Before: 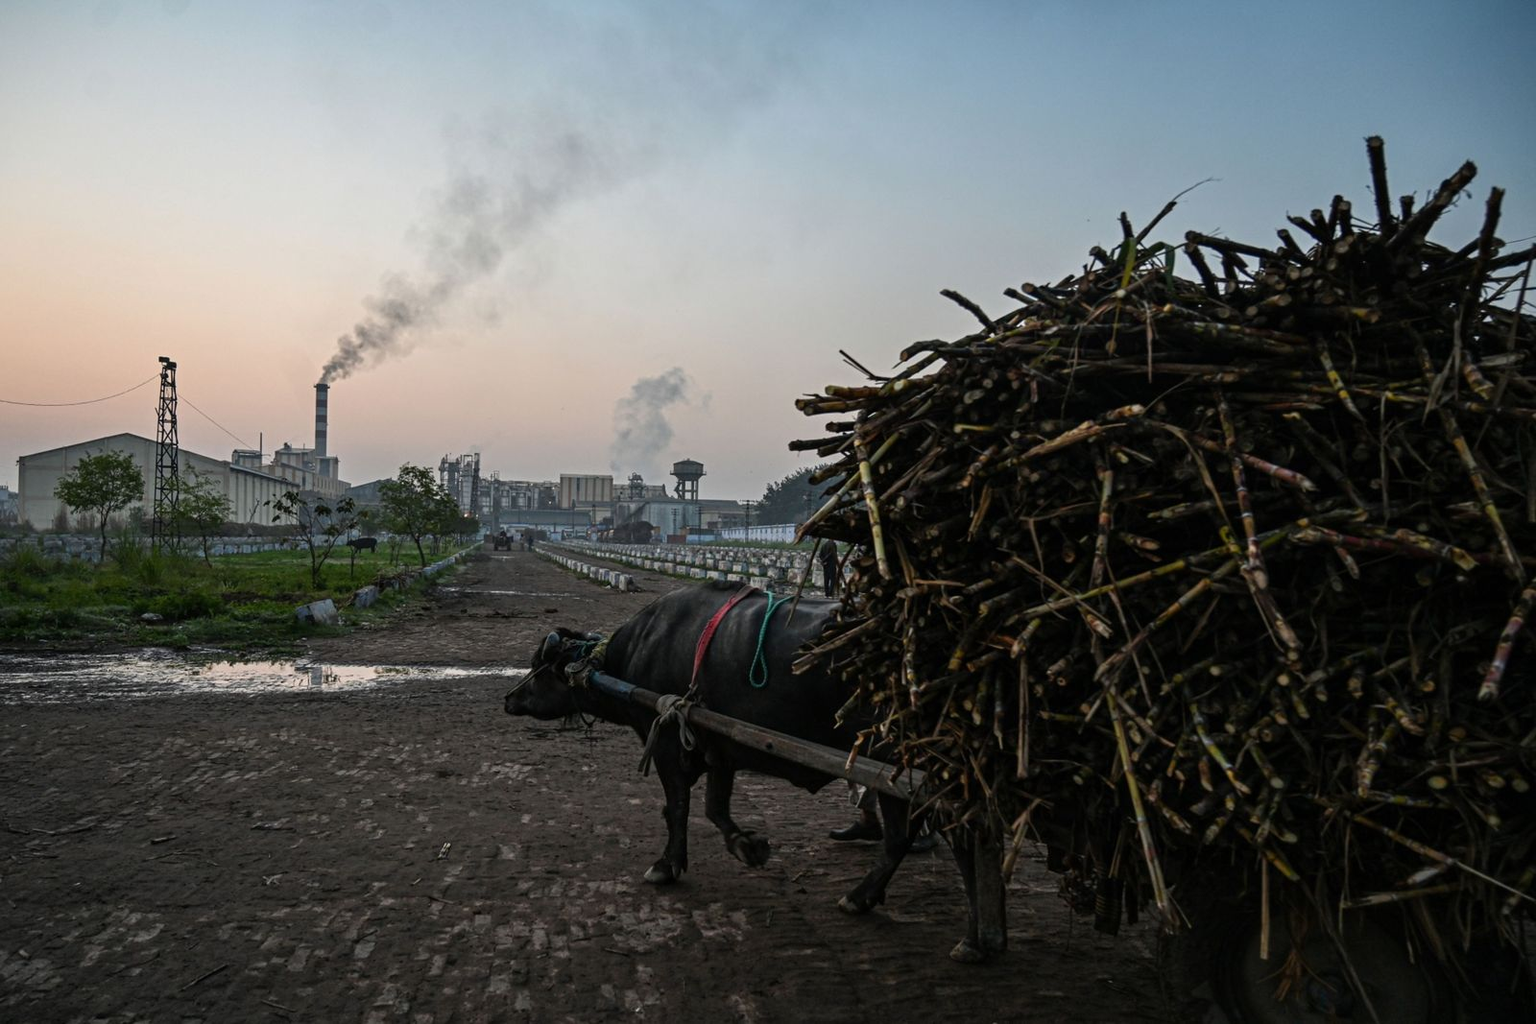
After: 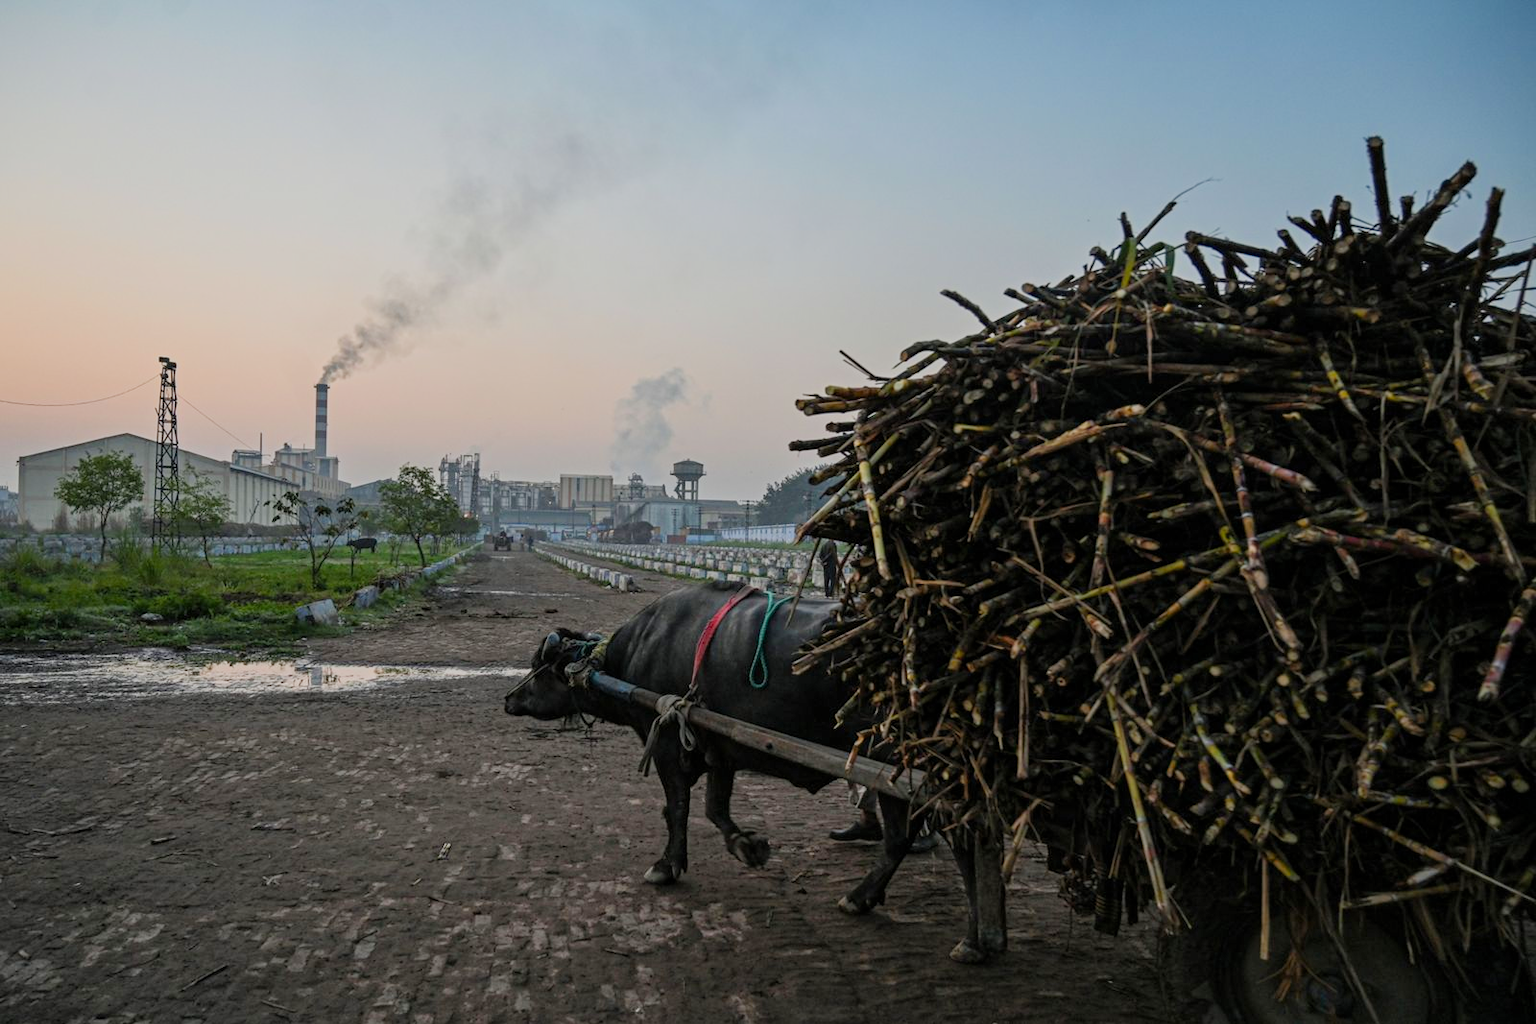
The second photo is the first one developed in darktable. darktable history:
exposure: black level correction 0, exposure 0.691 EV, compensate highlight preservation false
filmic rgb: middle gray luminance 4.21%, black relative exposure -12.94 EV, white relative exposure 5.04 EV, threshold 3.05 EV, target black luminance 0%, hardness 5.18, latitude 59.61%, contrast 0.761, highlights saturation mix 3.57%, shadows ↔ highlights balance 25.75%, preserve chrominance RGB euclidean norm, color science v5 (2021), contrast in shadows safe, contrast in highlights safe, enable highlight reconstruction true
